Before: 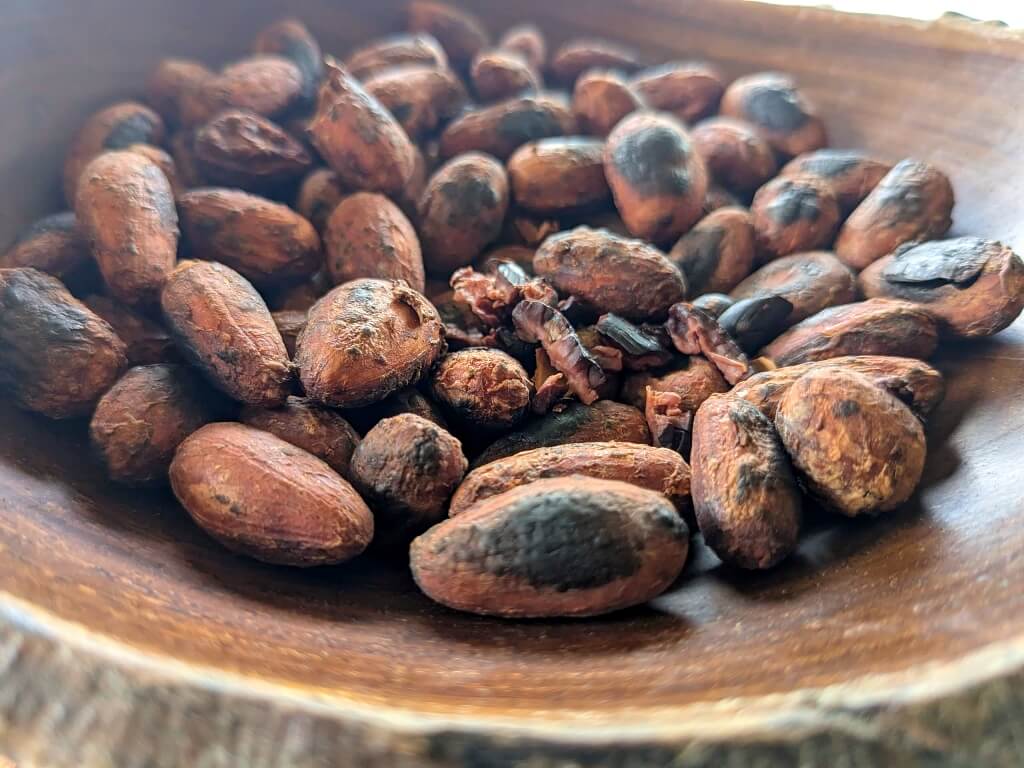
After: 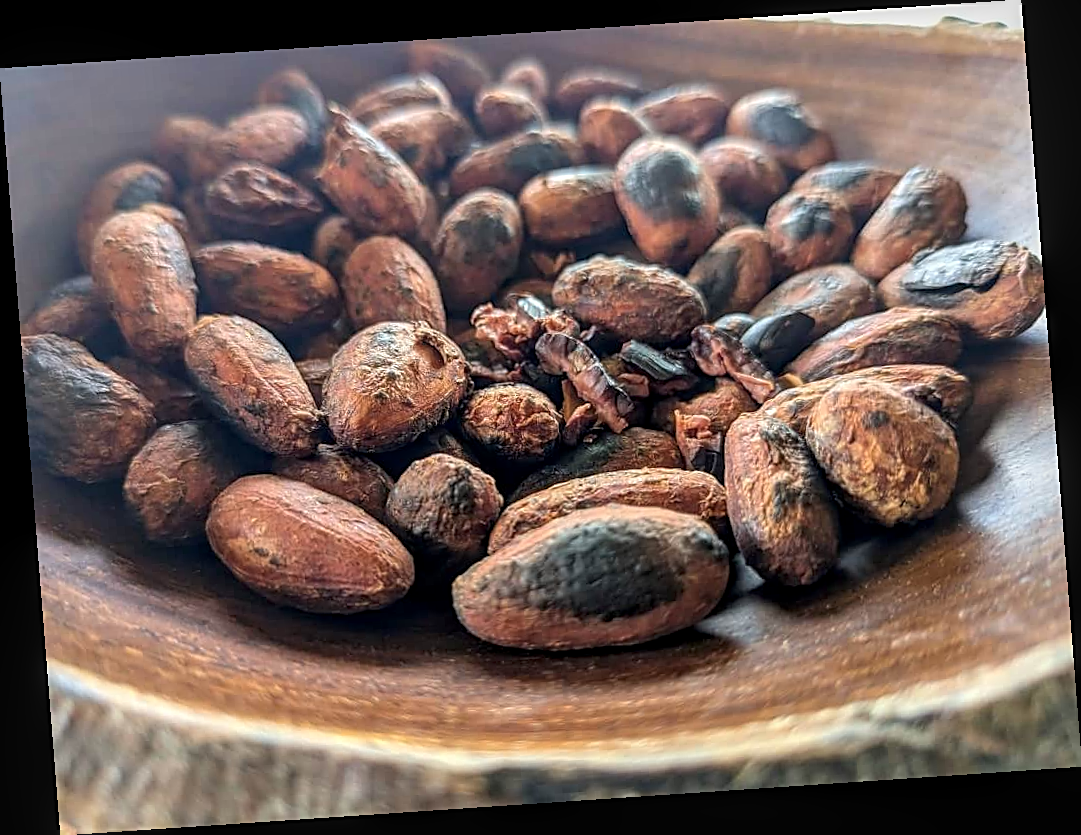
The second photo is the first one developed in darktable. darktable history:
sharpen: on, module defaults
local contrast: on, module defaults
rotate and perspective: rotation -4.2°, shear 0.006, automatic cropping off
